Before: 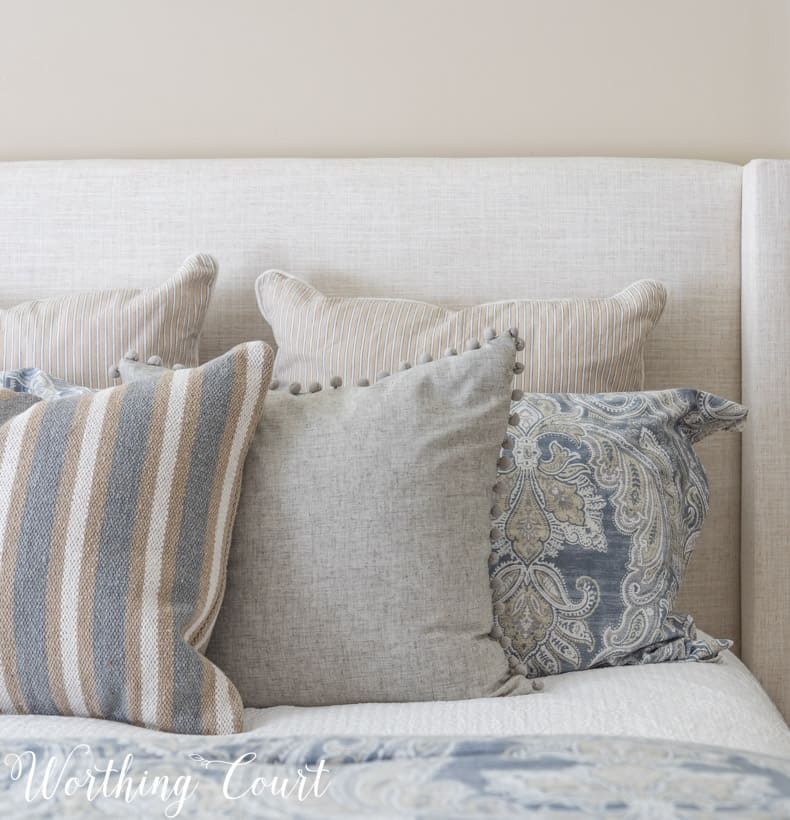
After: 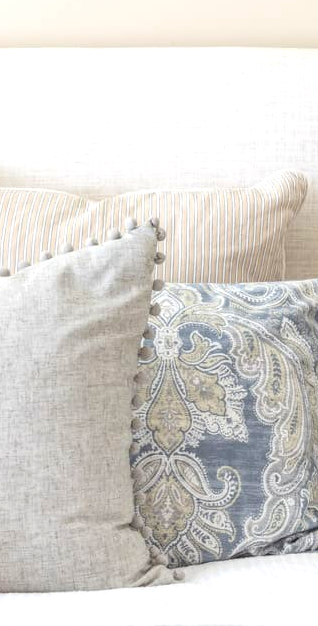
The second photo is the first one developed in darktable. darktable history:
exposure: black level correction 0, exposure 0.697 EV, compensate exposure bias true, compensate highlight preservation false
contrast brightness saturation: contrast 0.027, brightness 0.07, saturation 0.126
crop: left 45.459%, top 13.514%, right 14.193%, bottom 10.062%
